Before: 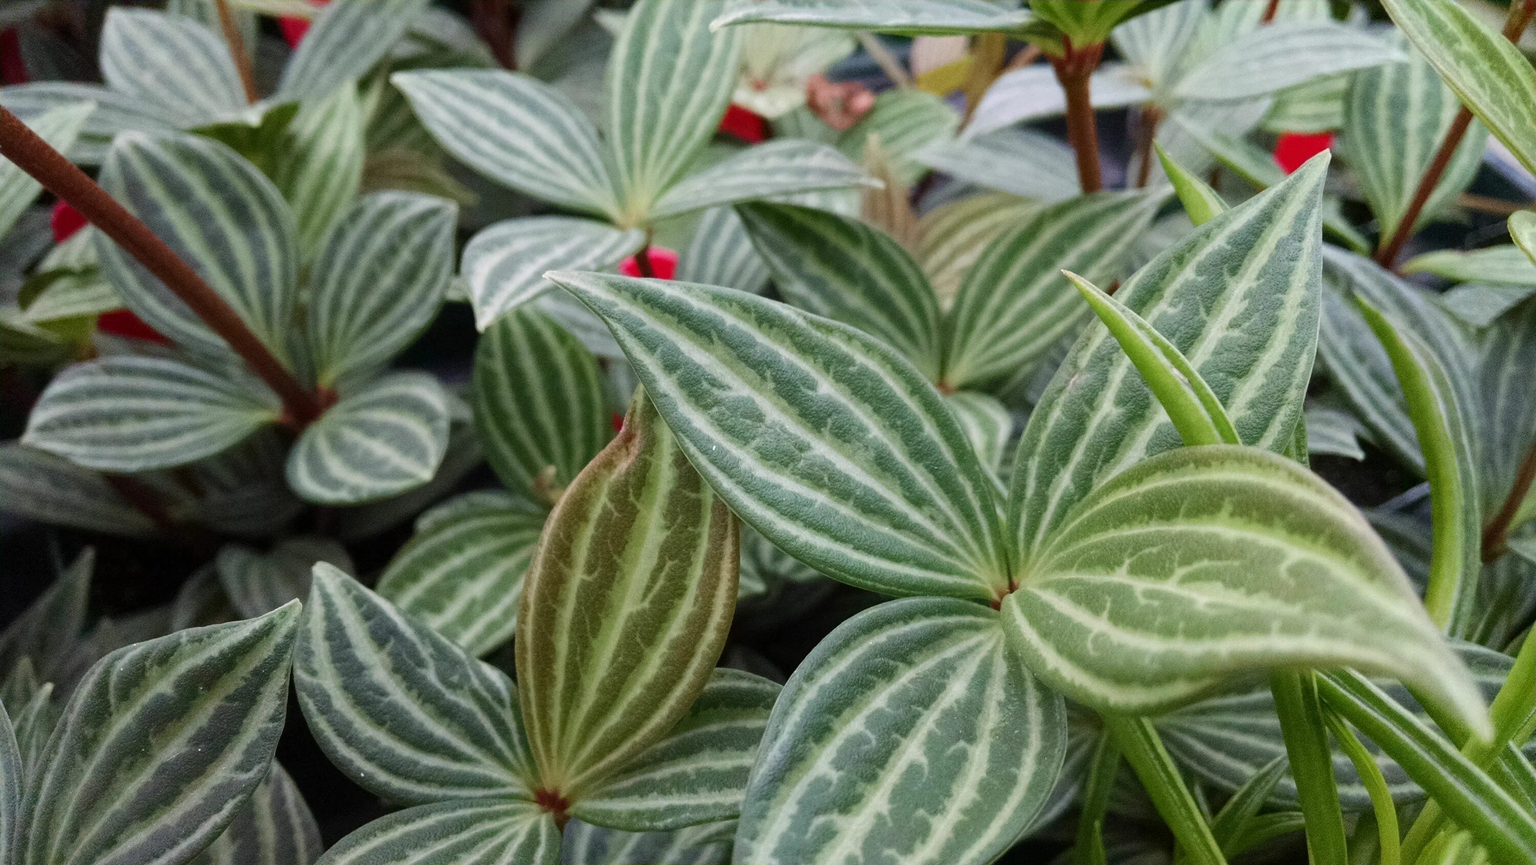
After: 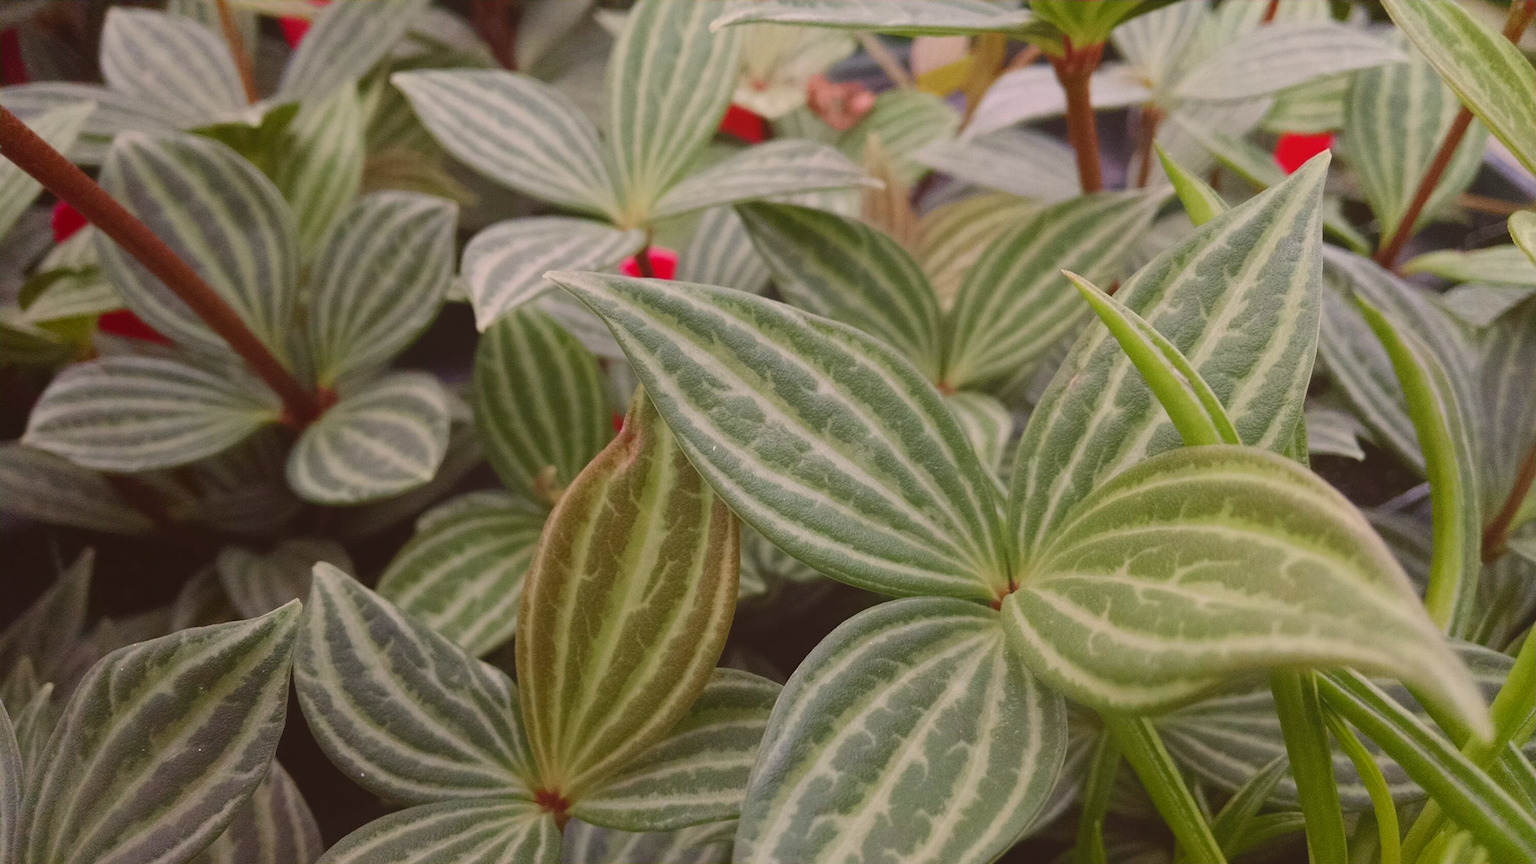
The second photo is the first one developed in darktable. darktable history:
color correction: highlights a* 10.18, highlights b* 9.65, shadows a* 8.6, shadows b* 7.91, saturation 0.795
contrast brightness saturation: saturation 0.178
local contrast: detail 70%
